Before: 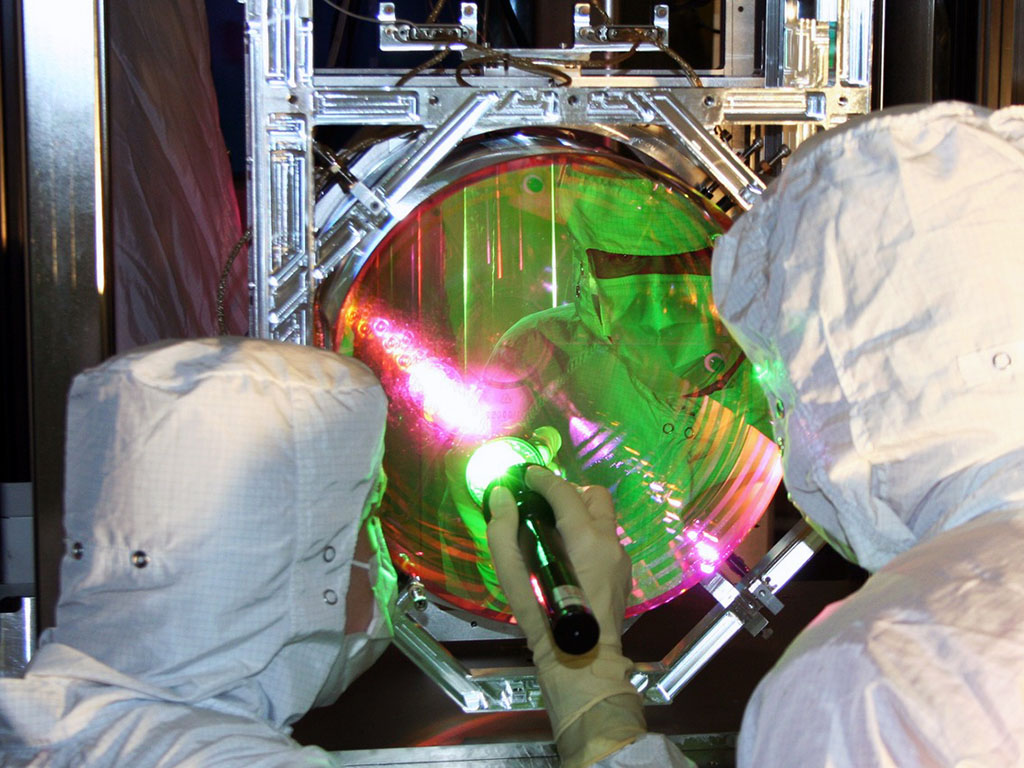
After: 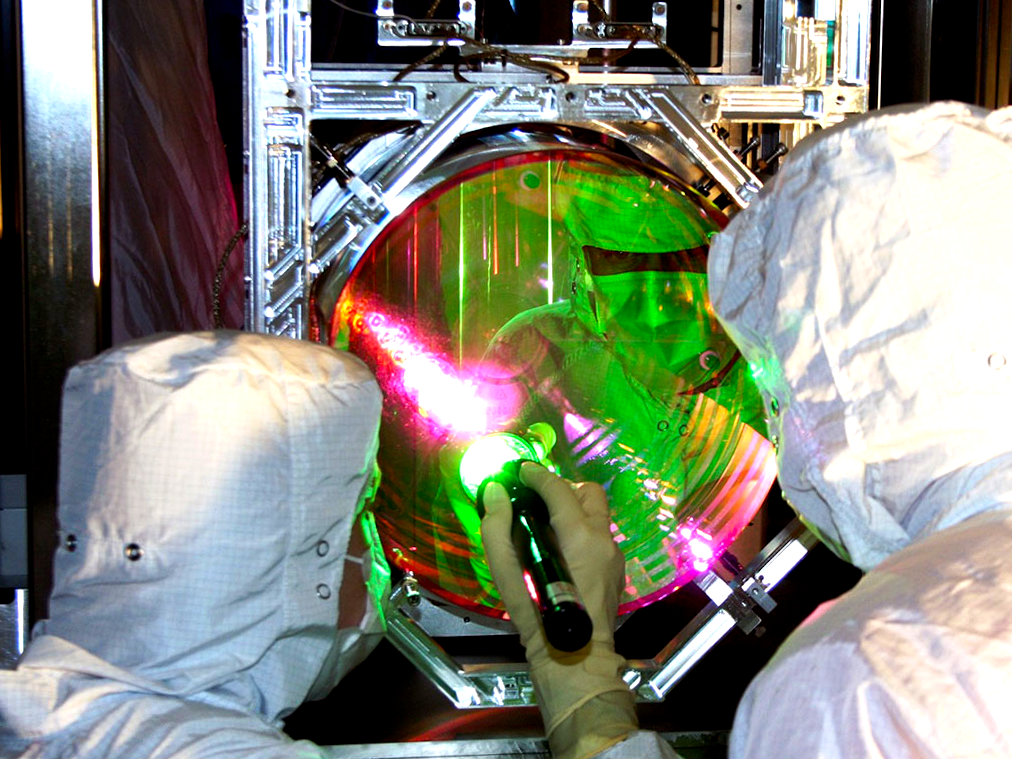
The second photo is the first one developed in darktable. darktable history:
crop and rotate: angle -0.5°
shadows and highlights: radius 331.84, shadows 53.55, highlights -100, compress 94.63%, highlights color adjustment 73.23%, soften with gaussian
color balance: lift [0.991, 1, 1, 1], gamma [0.996, 1, 1, 1], input saturation 98.52%, contrast 20.34%, output saturation 103.72%
